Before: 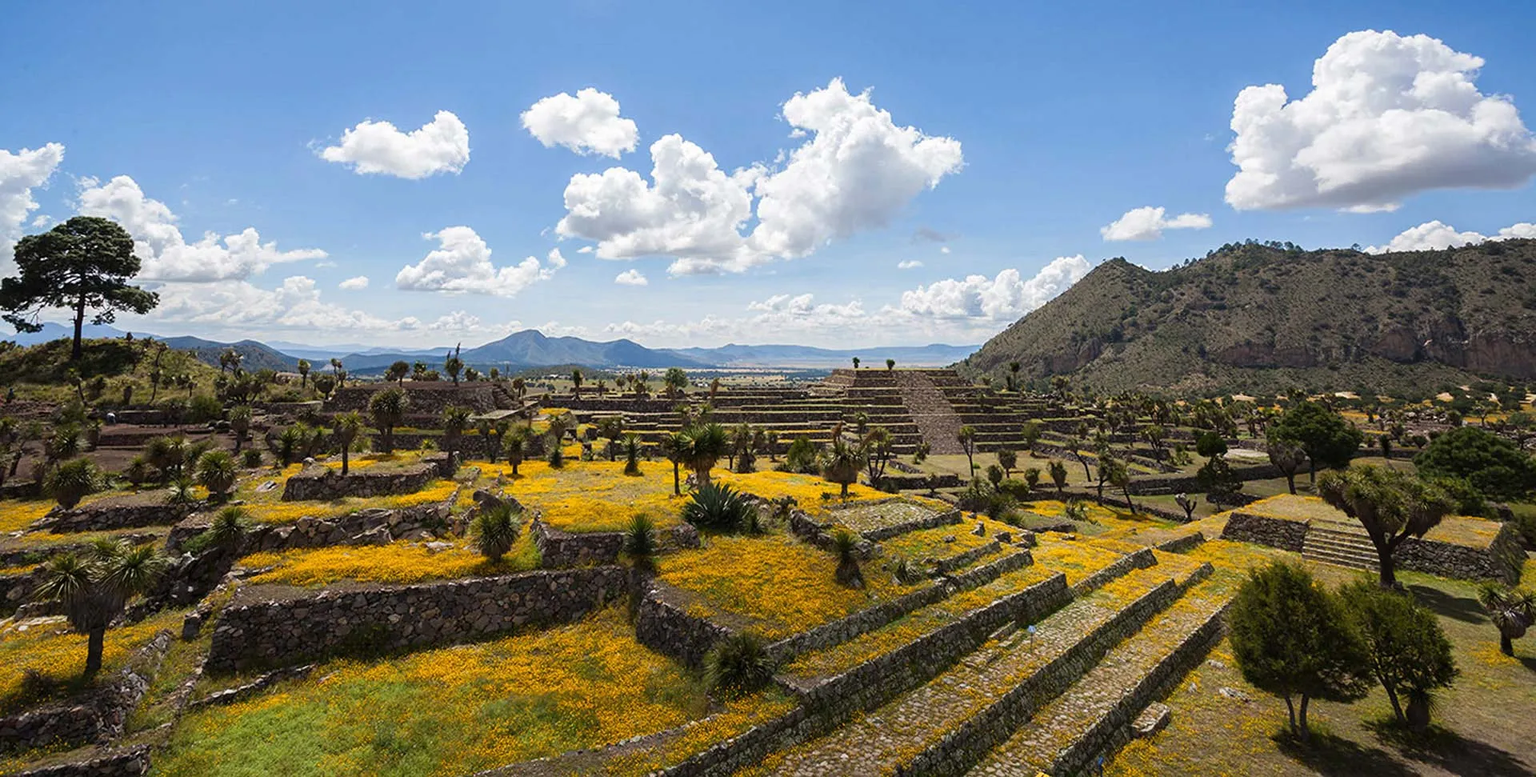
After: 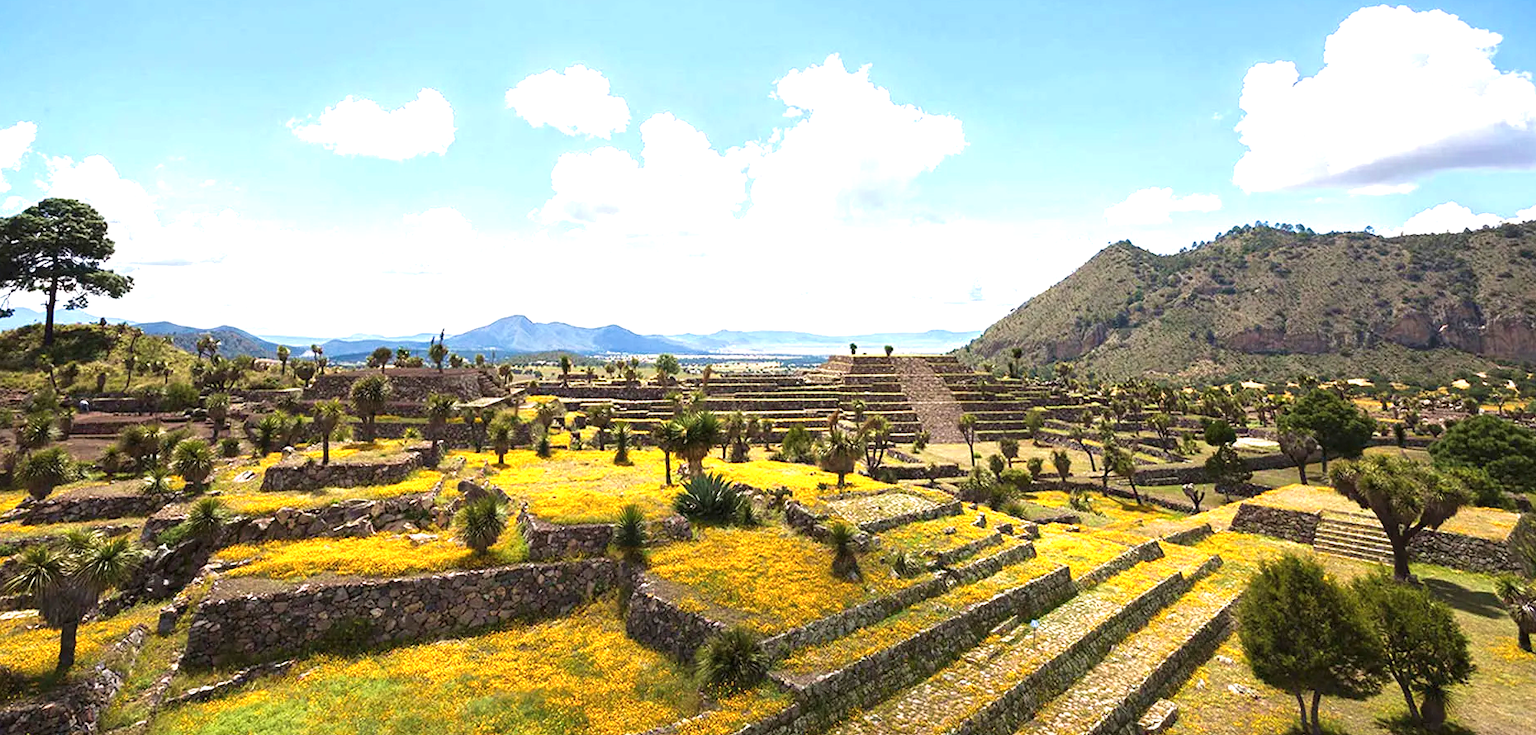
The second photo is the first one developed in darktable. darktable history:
crop: left 1.964%, top 3.251%, right 1.122%, bottom 4.933%
exposure: black level correction 0, exposure 1.2 EV, compensate highlight preservation false
velvia: on, module defaults
